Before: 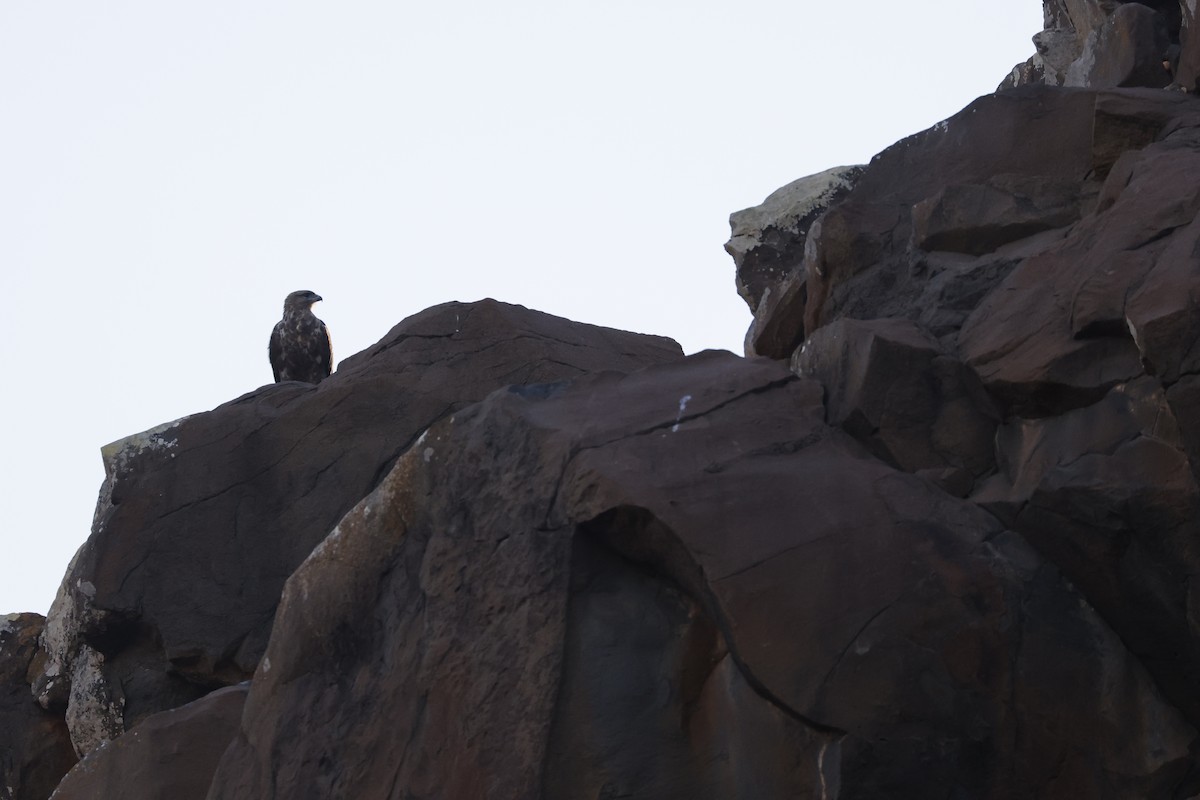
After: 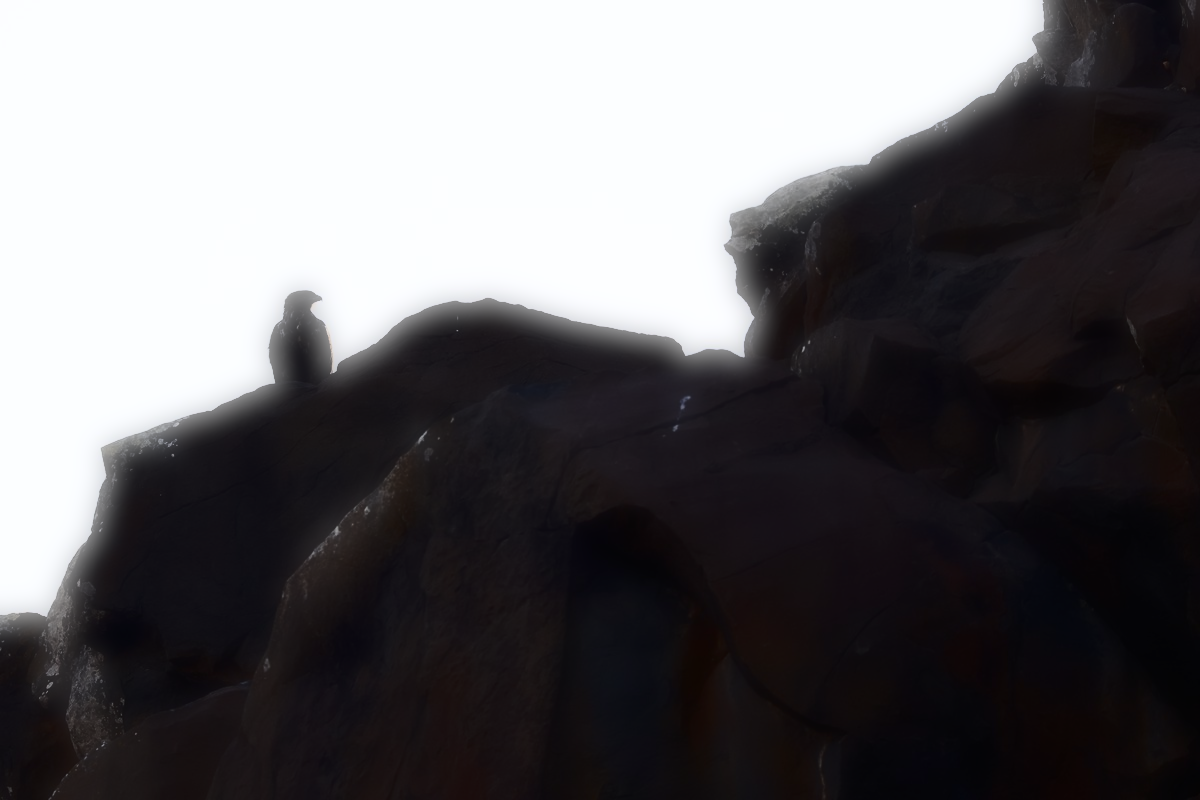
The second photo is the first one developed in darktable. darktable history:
soften: on, module defaults
contrast brightness saturation: contrast 0.5, saturation -0.1
